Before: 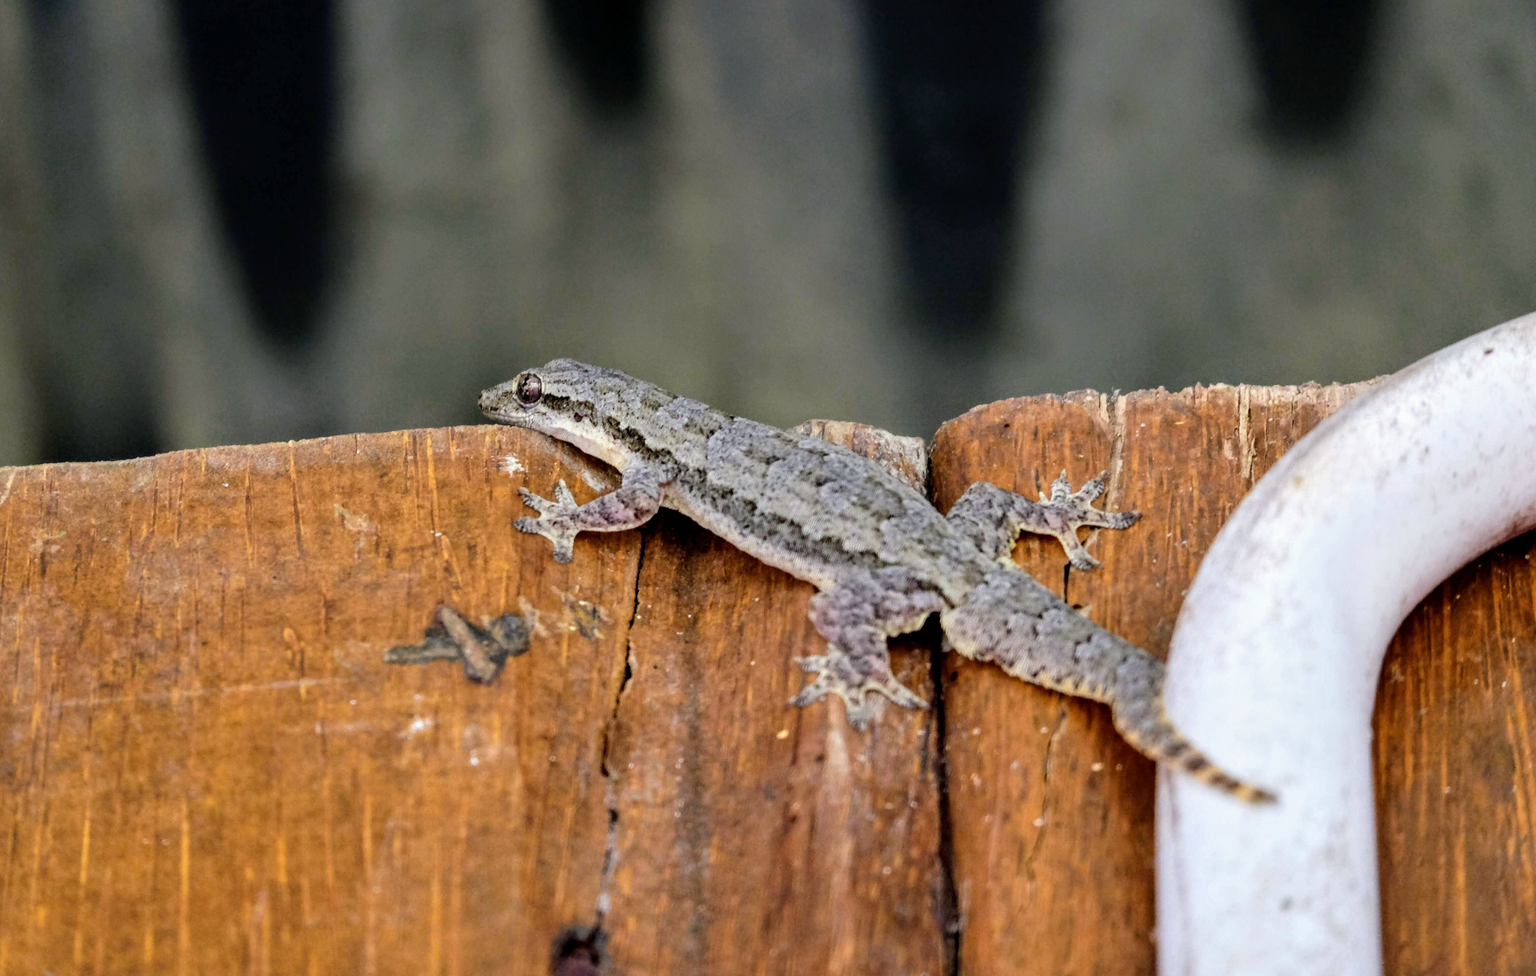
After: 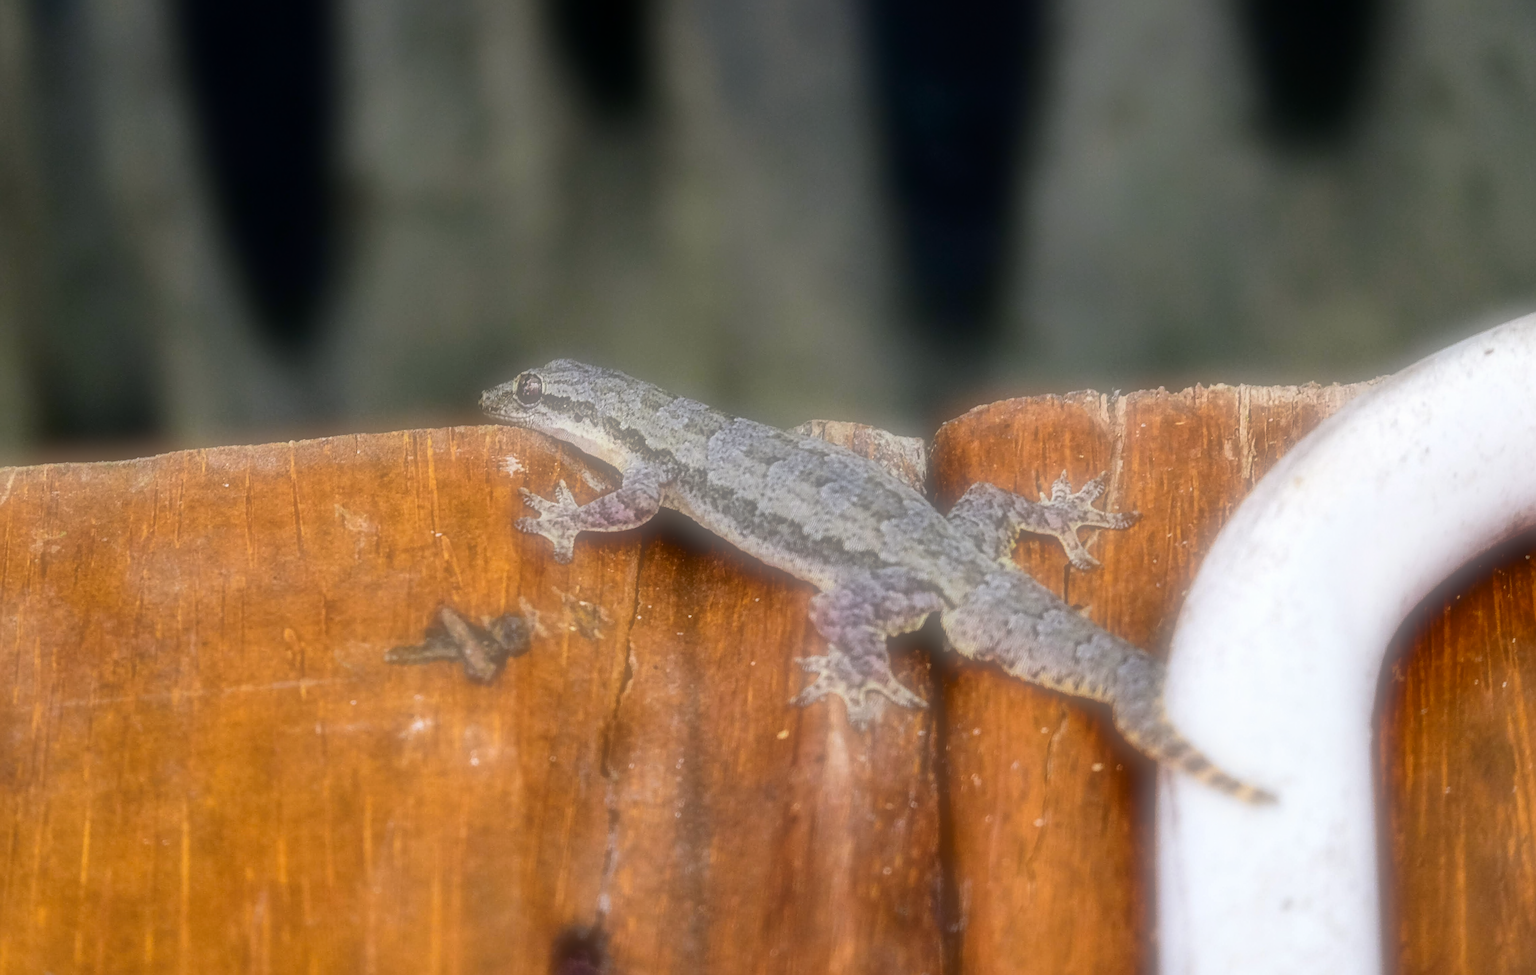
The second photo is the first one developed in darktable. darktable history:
contrast brightness saturation: contrast 0.13, brightness -0.05, saturation 0.16
sharpen: radius 4
soften: on, module defaults
